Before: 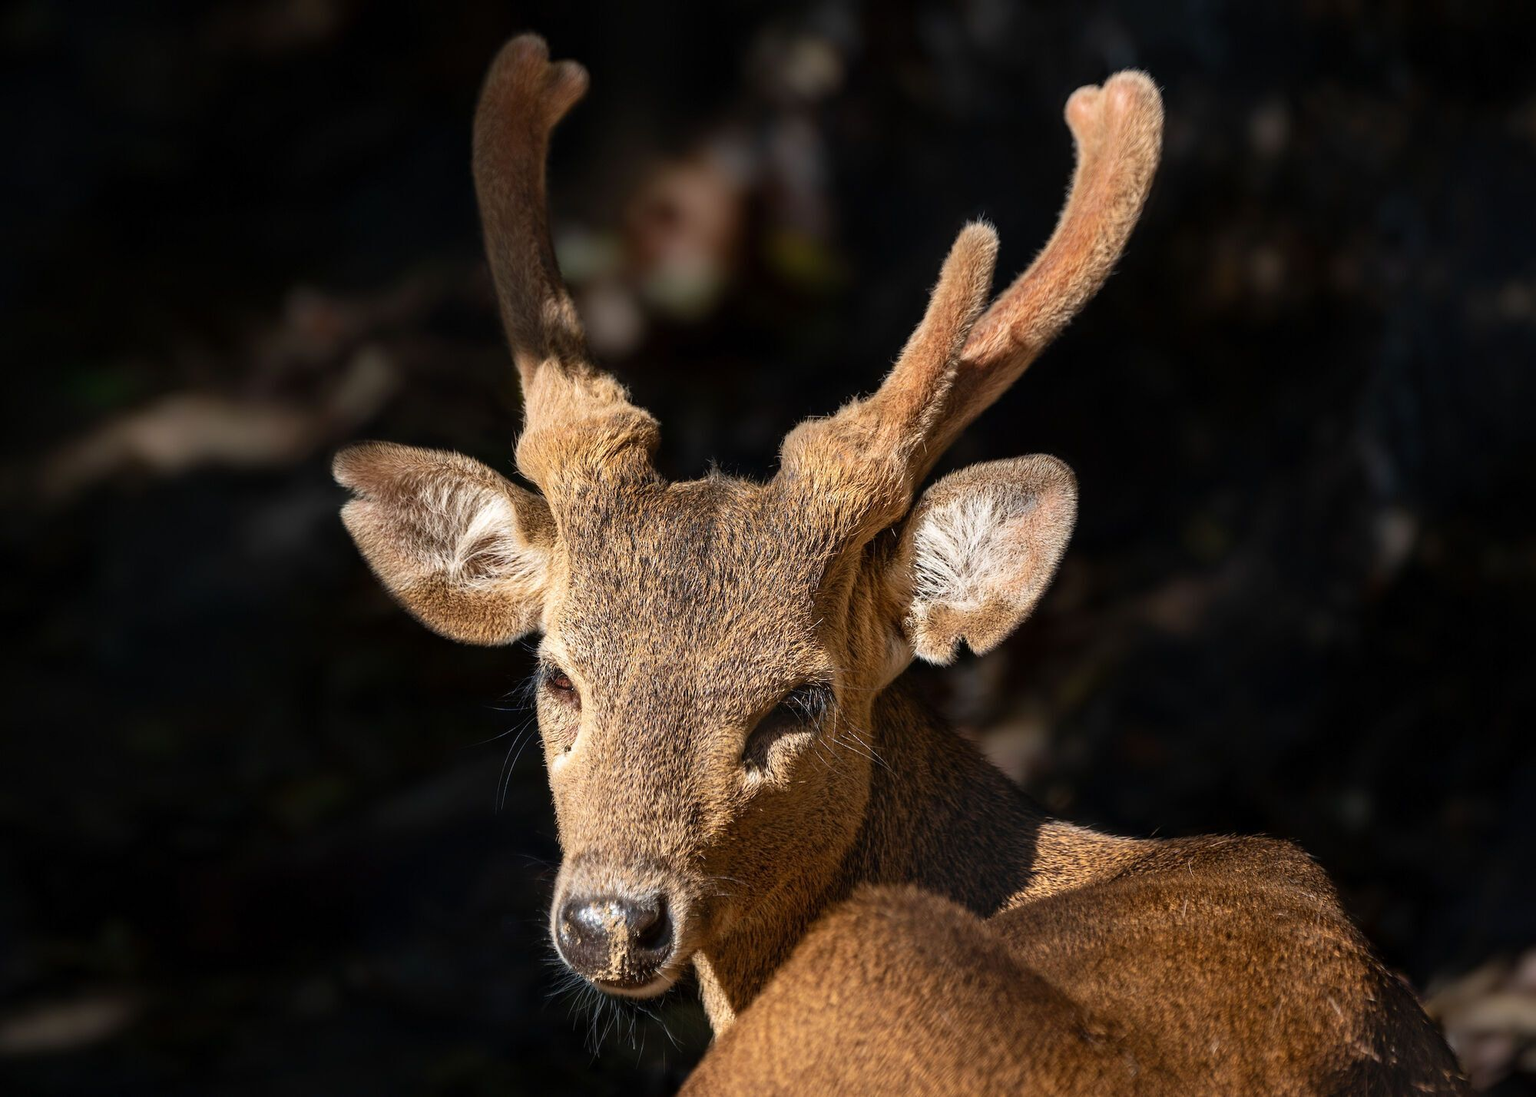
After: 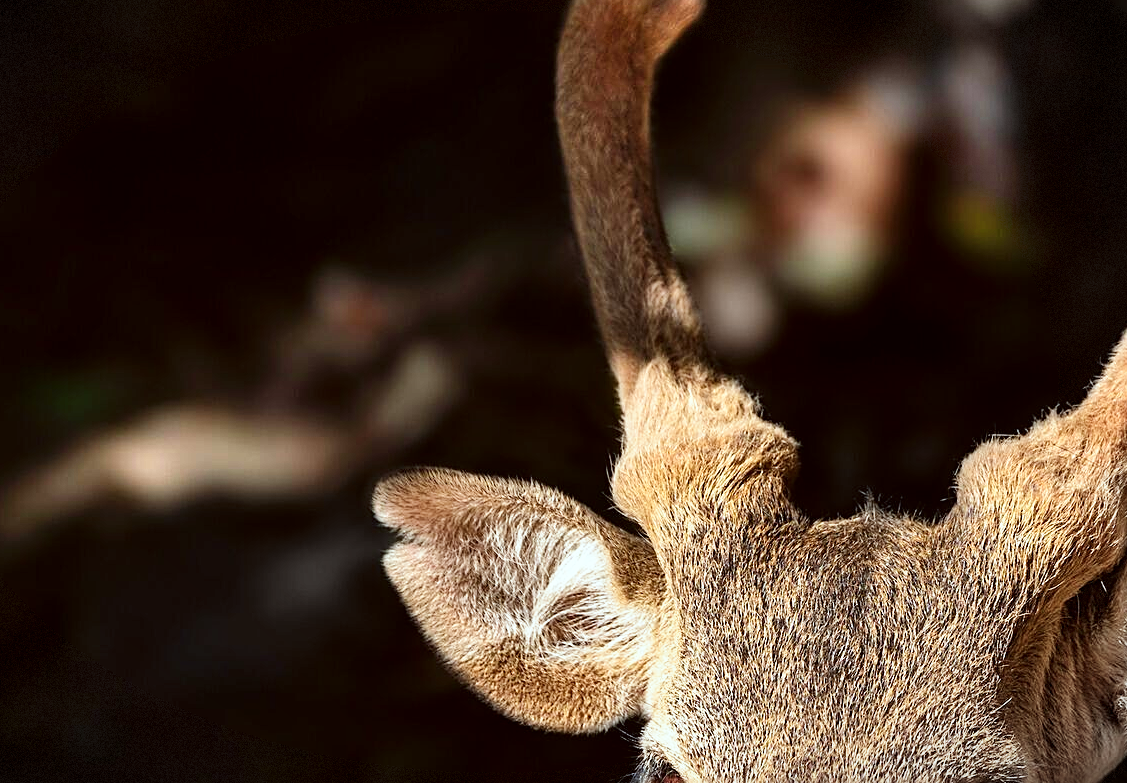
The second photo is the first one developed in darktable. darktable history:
sharpen: on, module defaults
tone curve: curves: ch0 [(0, 0) (0.091, 0.077) (0.517, 0.574) (0.745, 0.82) (0.844, 0.908) (0.909, 0.942) (1, 0.973)]; ch1 [(0, 0) (0.437, 0.404) (0.5, 0.5) (0.534, 0.554) (0.58, 0.603) (0.616, 0.649) (1, 1)]; ch2 [(0, 0) (0.442, 0.415) (0.5, 0.5) (0.535, 0.557) (0.585, 0.62) (1, 1)], preserve colors none
crop and rotate: left 3.048%, top 7.533%, right 40.553%, bottom 37.596%
shadows and highlights: low approximation 0.01, soften with gaussian
vignetting: fall-off start 100.09%, brightness -0.286, center (-0.123, -0.001), width/height ratio 1.325, dithering 8-bit output
color correction: highlights a* -4.94, highlights b* -3.67, shadows a* 3.89, shadows b* 4.51
local contrast: highlights 105%, shadows 101%, detail 119%, midtone range 0.2
